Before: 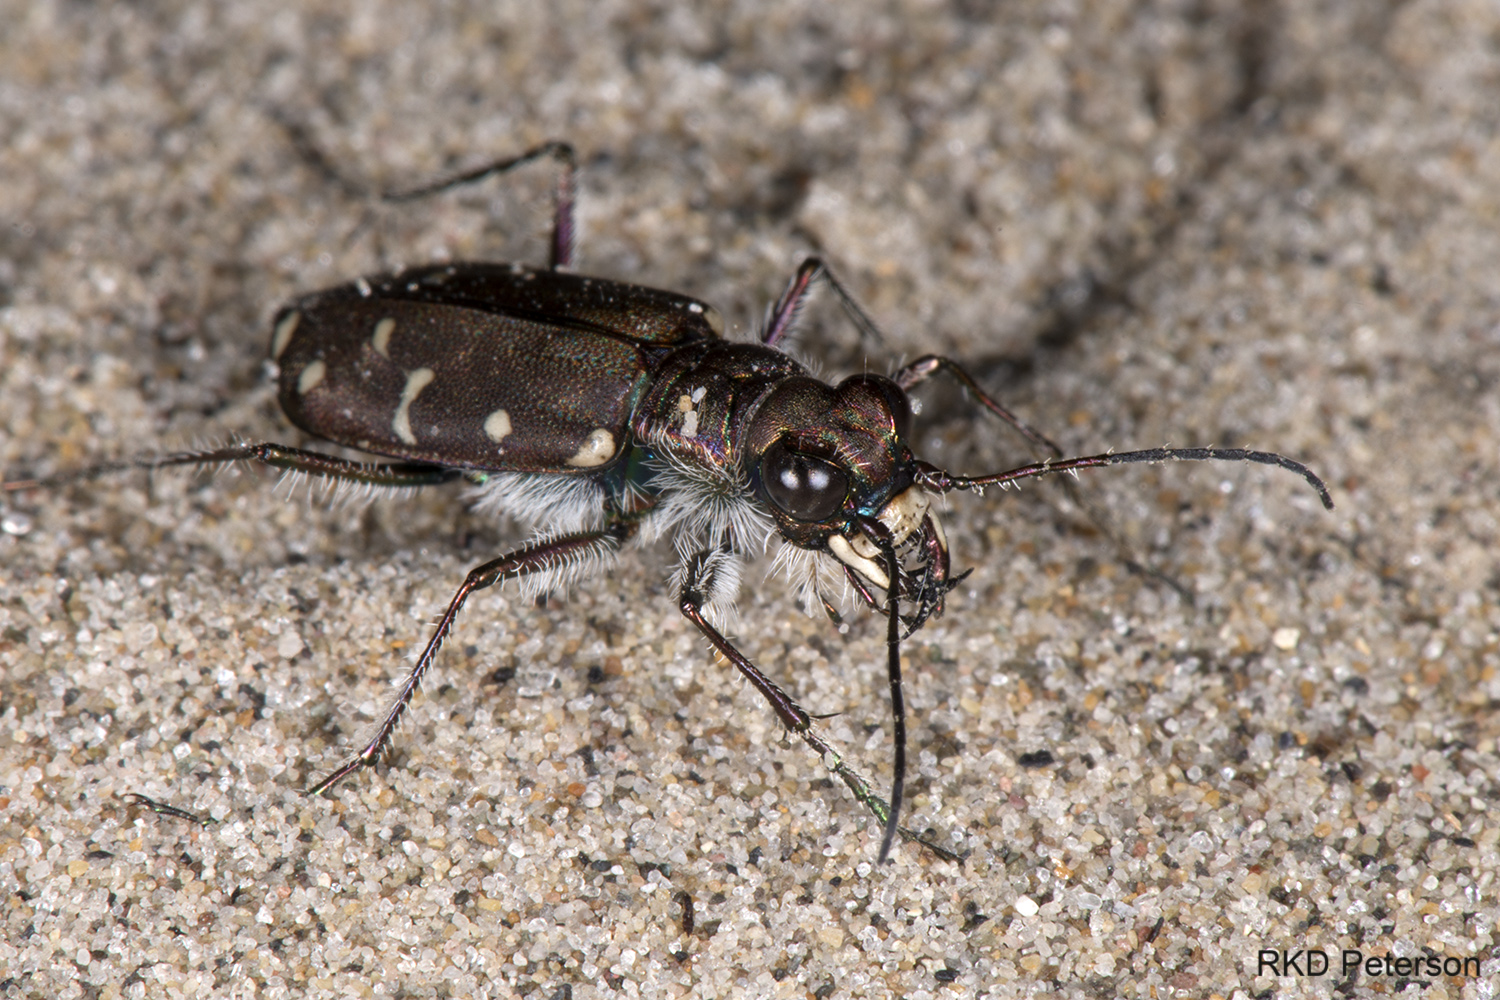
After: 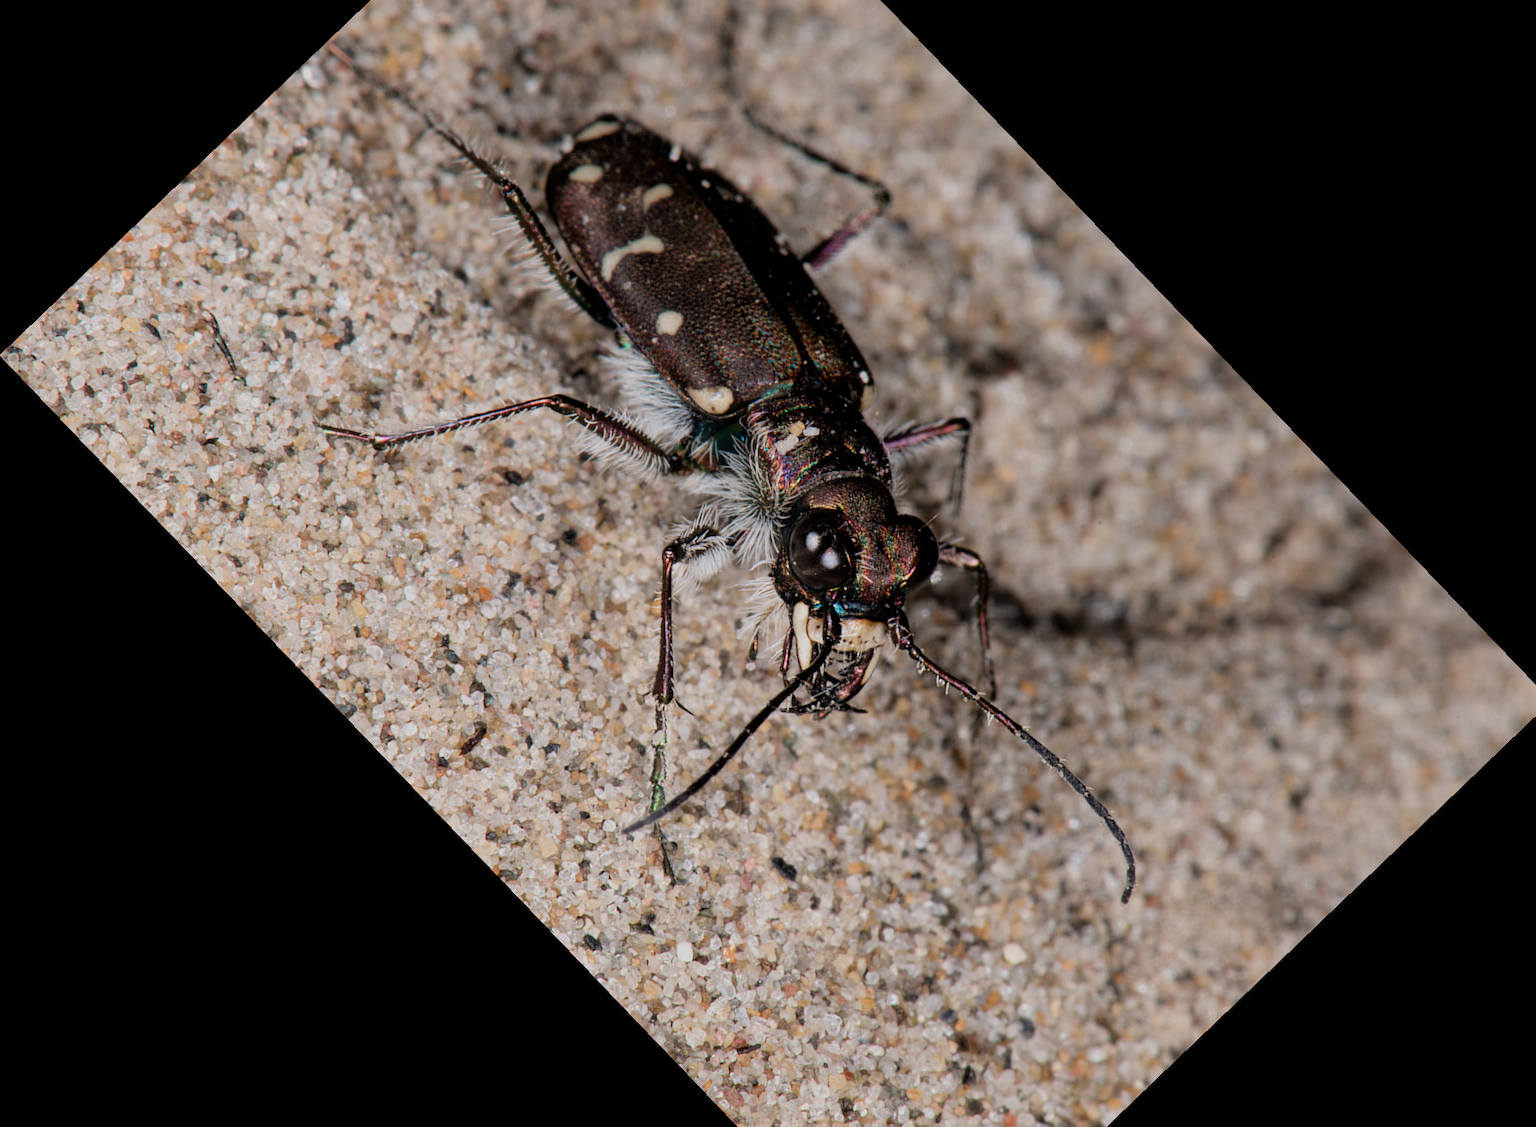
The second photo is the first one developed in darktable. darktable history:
crop and rotate: angle -46.26°, top 16.234%, right 0.912%, bottom 11.704%
filmic rgb: black relative exposure -6.68 EV, white relative exposure 4.56 EV, hardness 3.25
